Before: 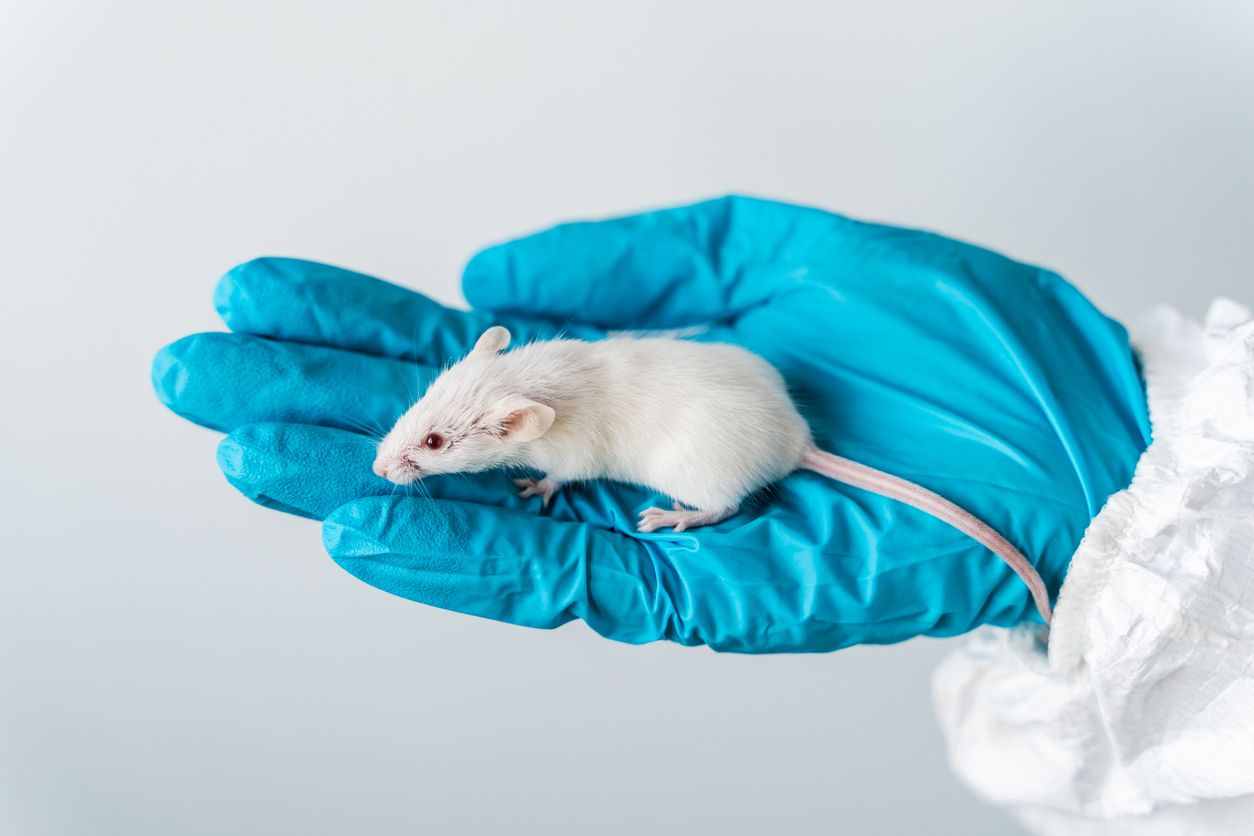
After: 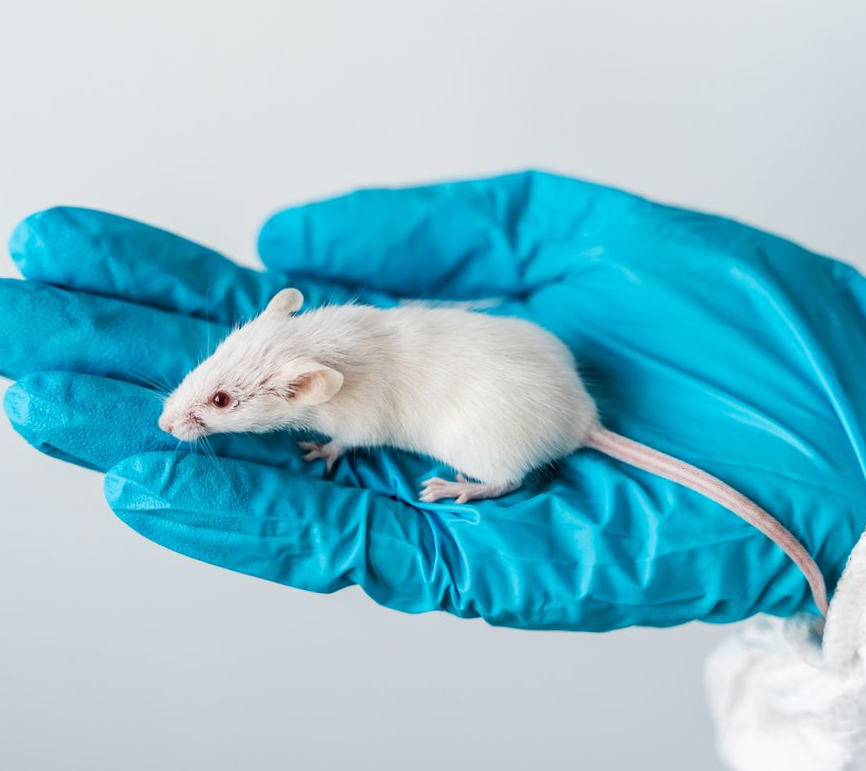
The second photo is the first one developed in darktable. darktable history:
crop and rotate: angle -3.18°, left 14.255%, top 0.034%, right 10.985%, bottom 0.075%
